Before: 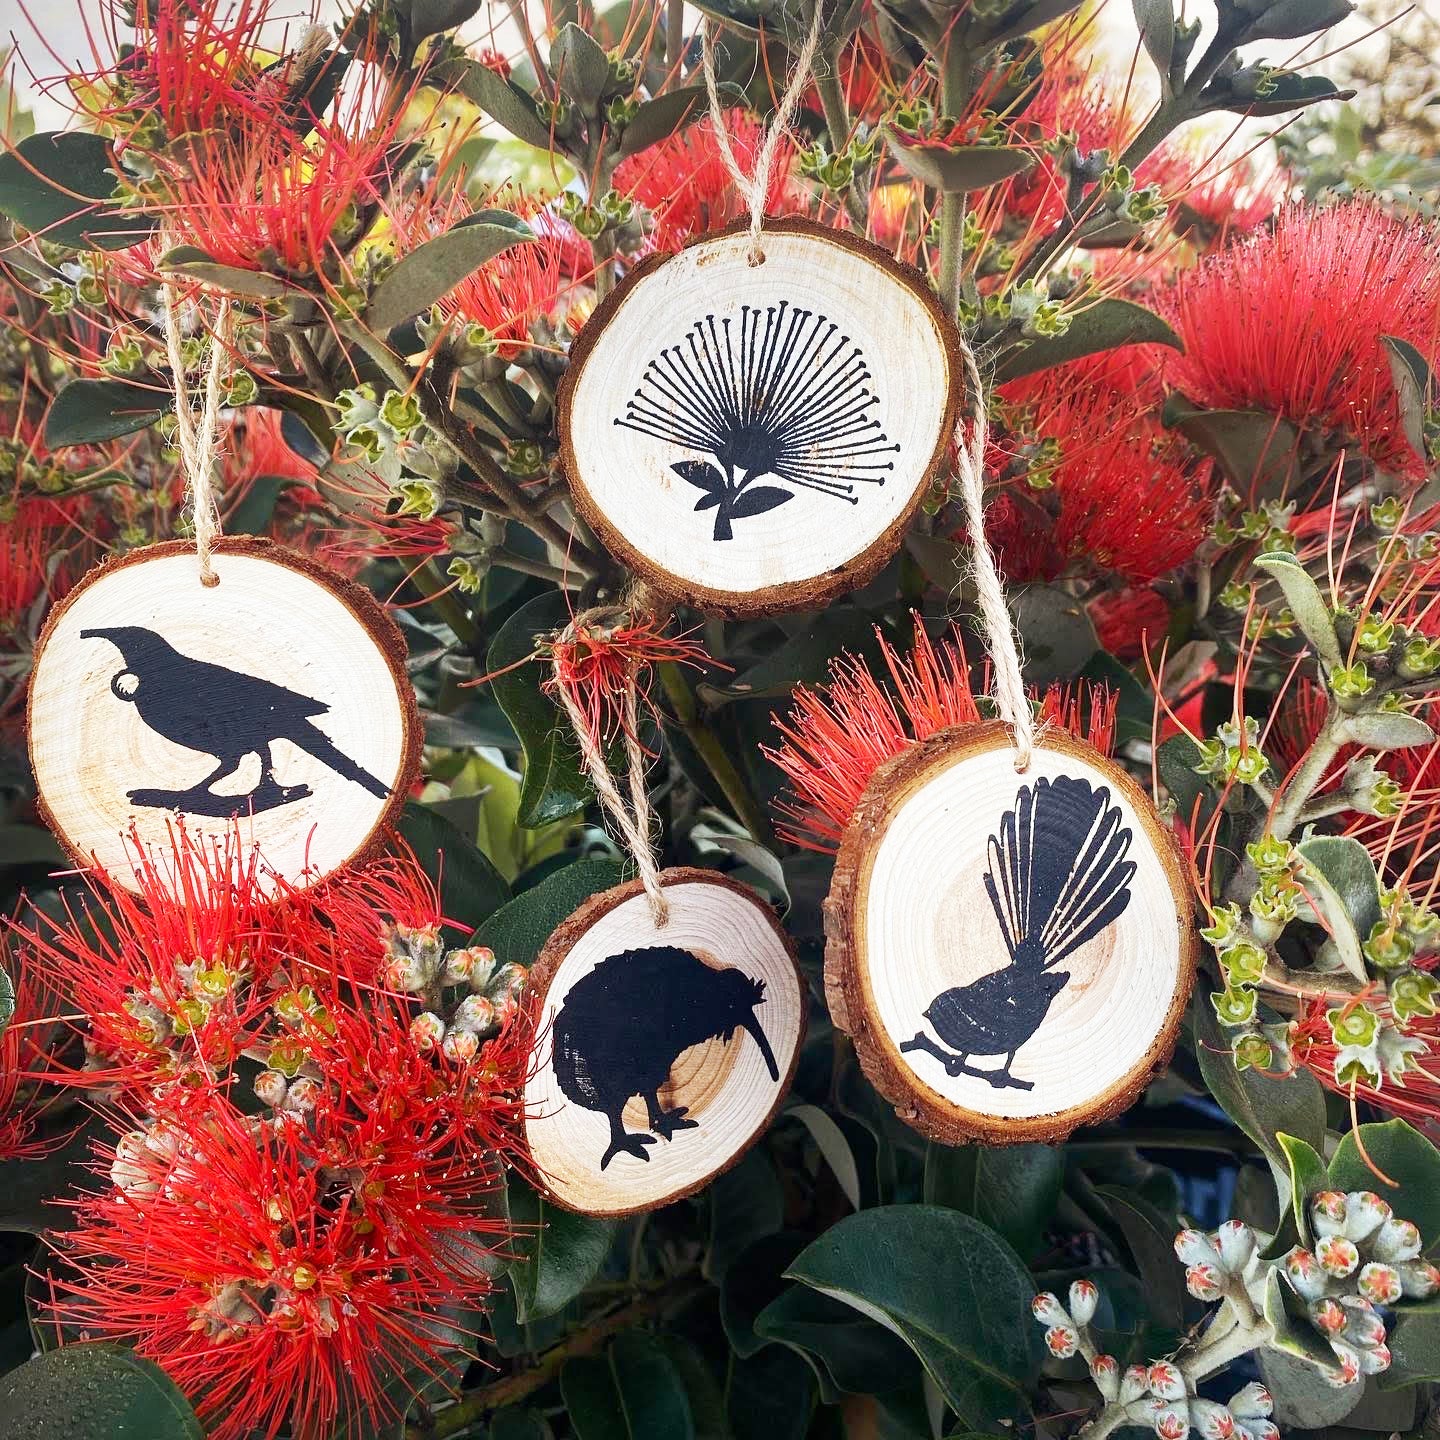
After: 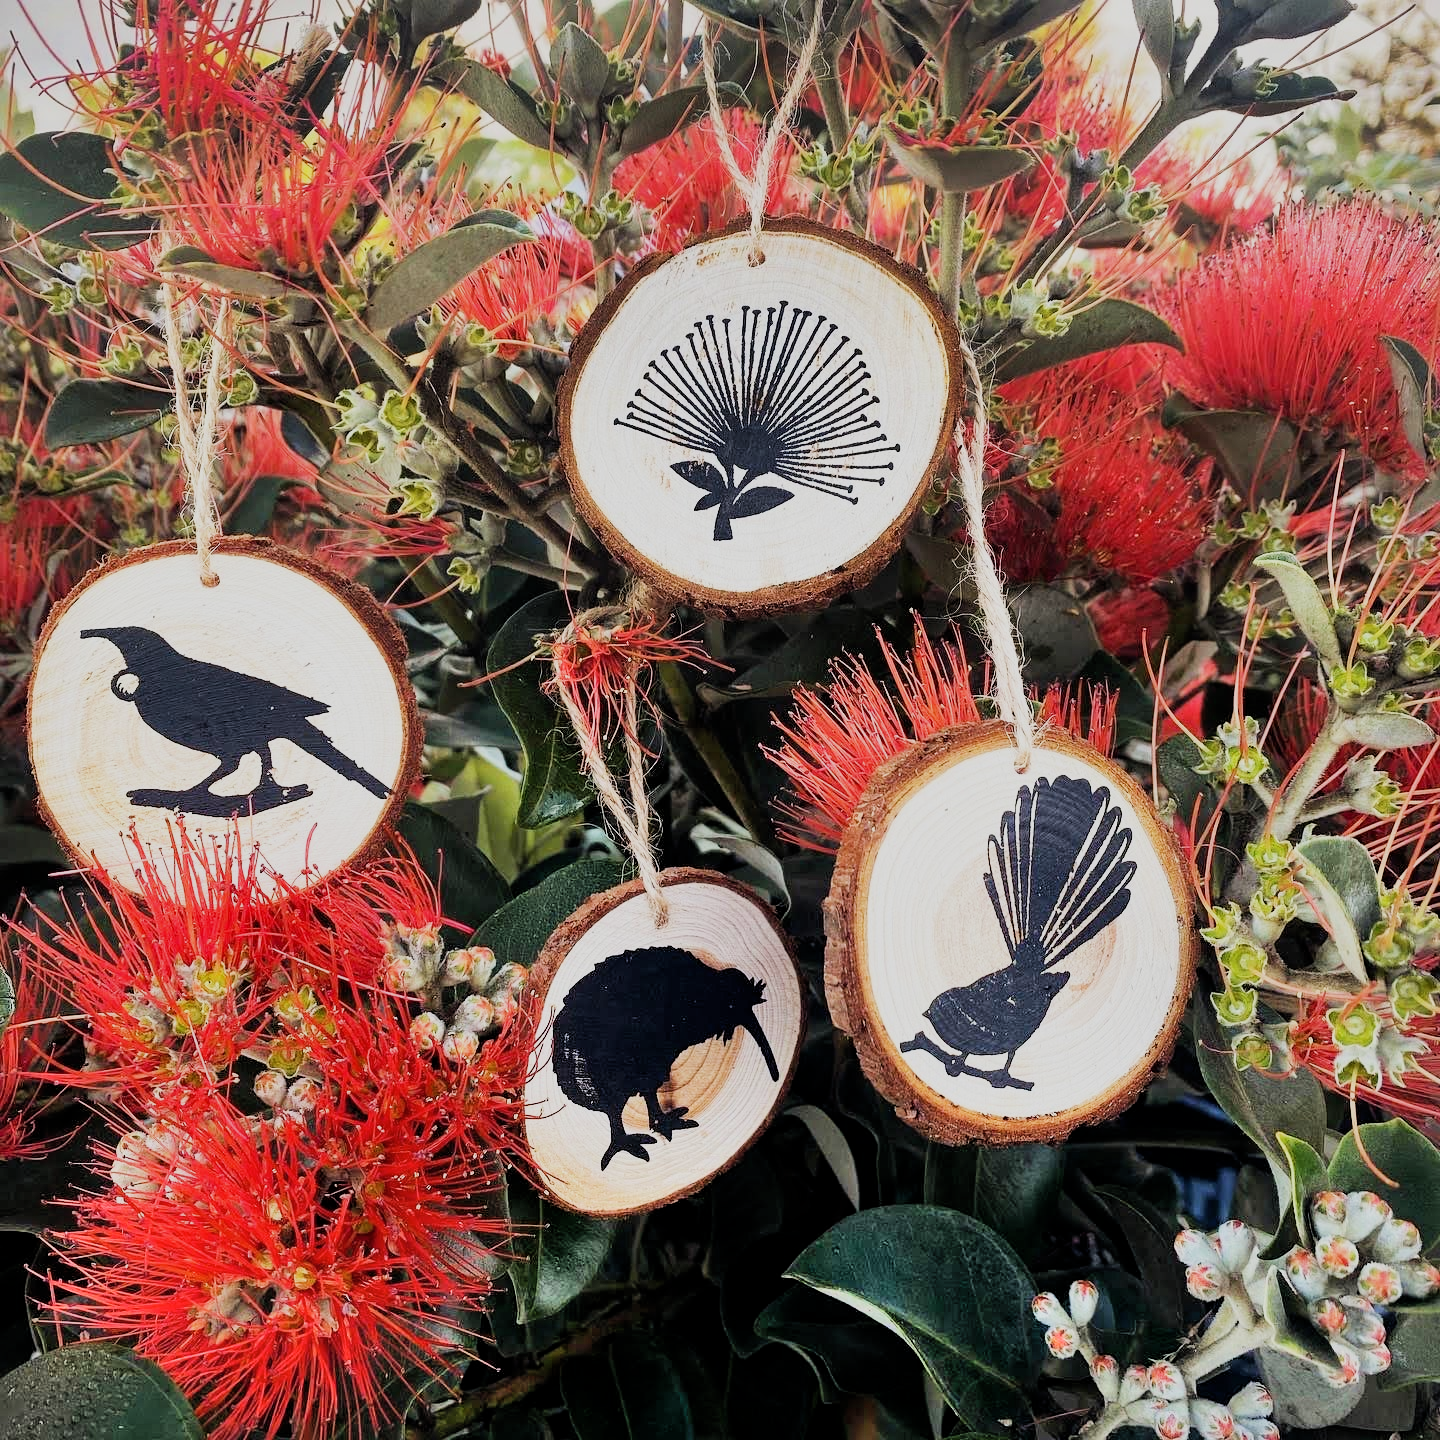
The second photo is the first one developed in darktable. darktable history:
exposure: compensate highlight preservation false
shadows and highlights: highlights color adjustment 53.03%, soften with gaussian
filmic rgb: middle gray luminance 29.24%, black relative exposure -10.23 EV, white relative exposure 5.48 EV, target black luminance 0%, hardness 3.94, latitude 2.33%, contrast 1.127, highlights saturation mix 3.55%, shadows ↔ highlights balance 15.92%
